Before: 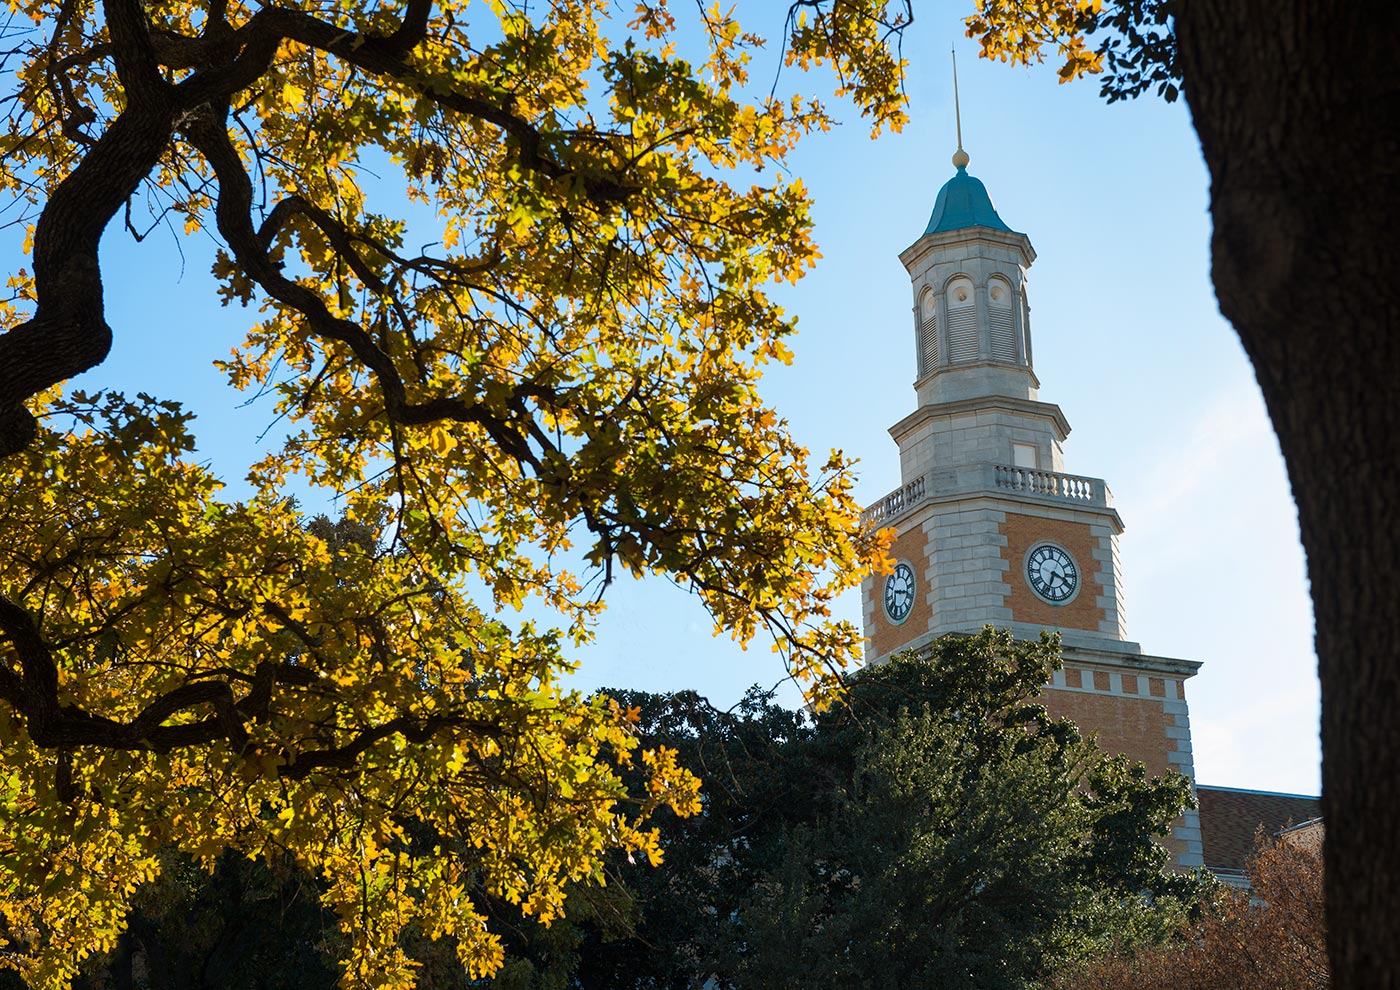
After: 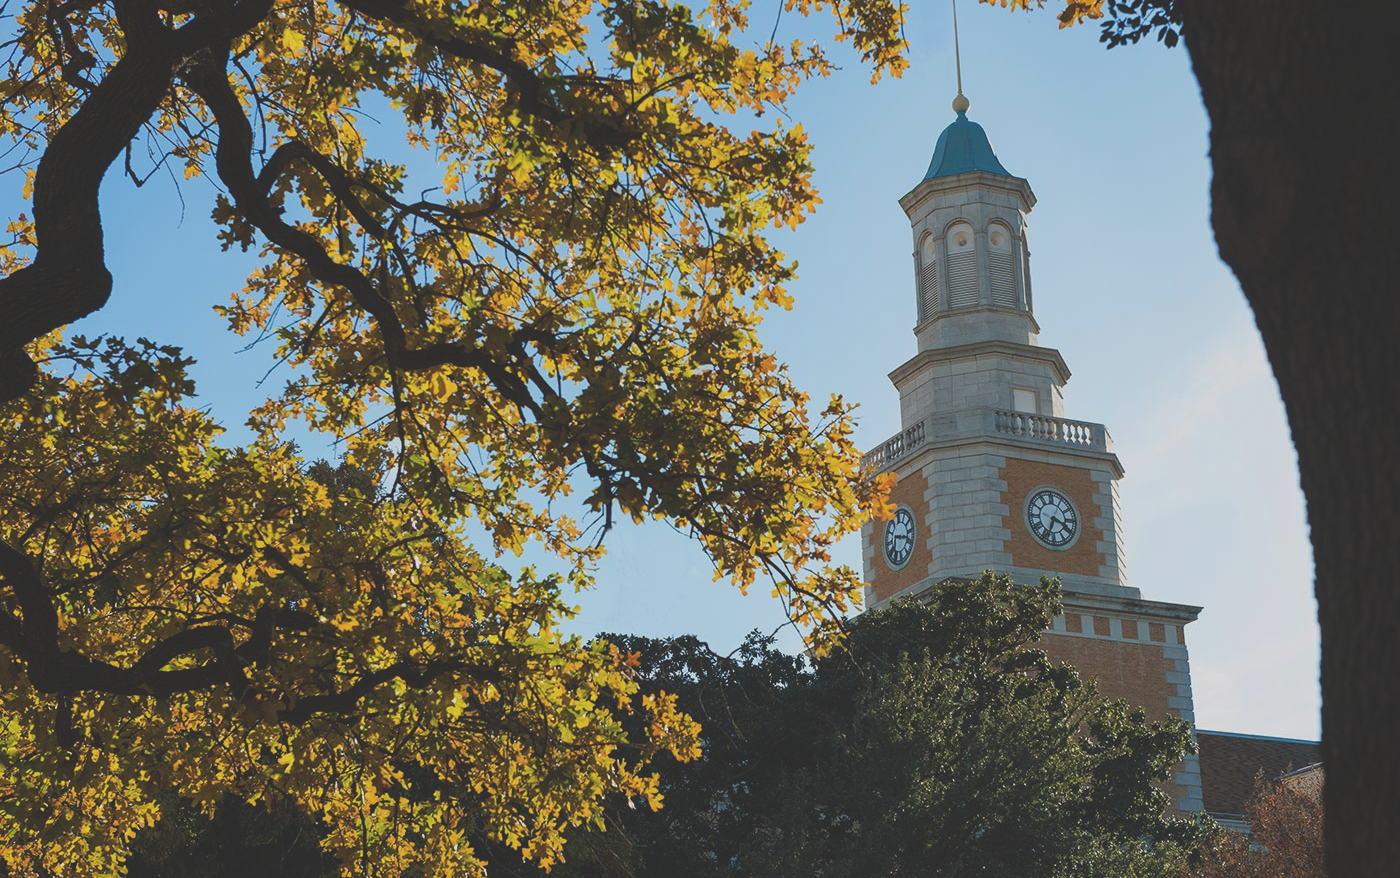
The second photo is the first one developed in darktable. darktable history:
crop and rotate: top 5.609%, bottom 5.609%
exposure: black level correction -0.036, exposure -0.497 EV, compensate highlight preservation false
